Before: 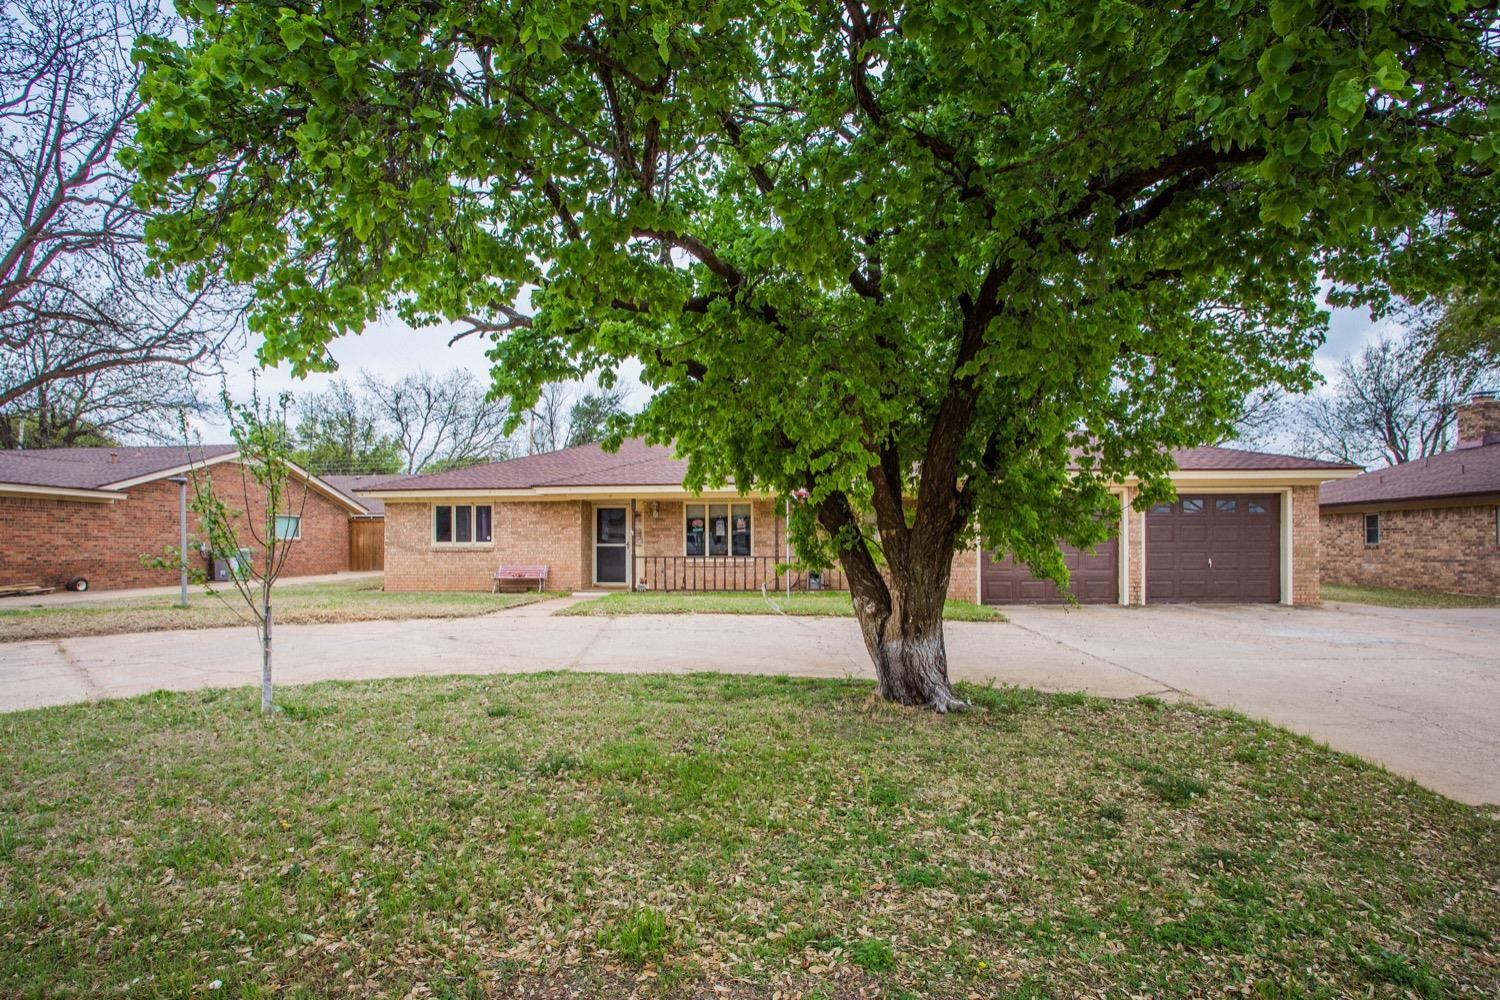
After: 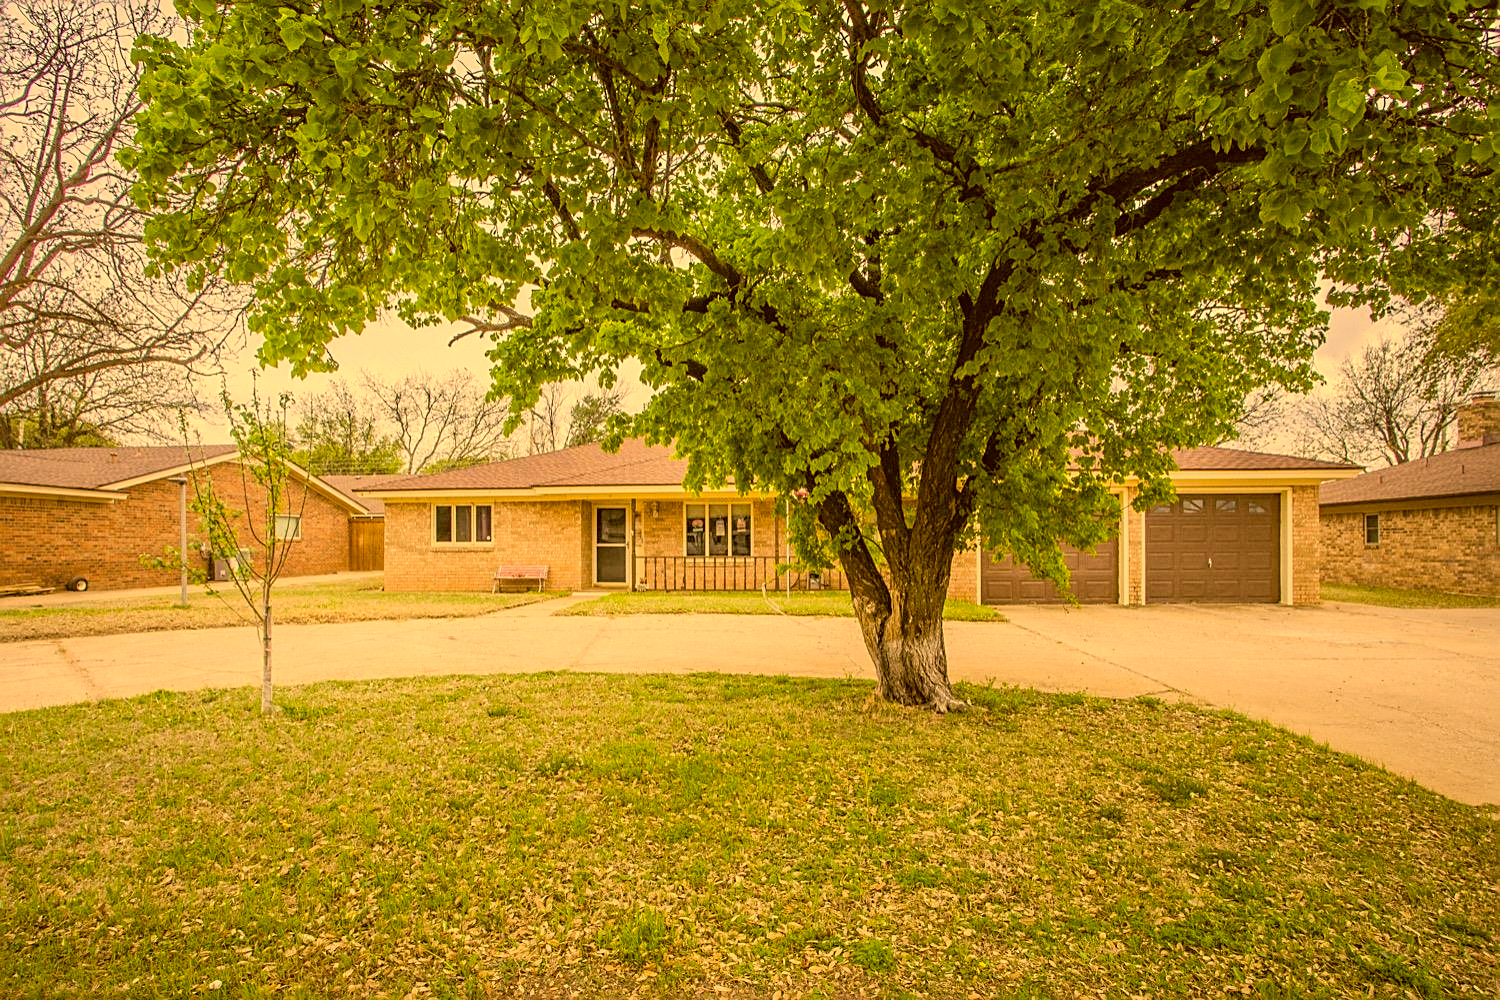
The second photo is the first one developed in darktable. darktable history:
contrast brightness saturation: brightness 0.18, saturation -0.5
sharpen: on, module defaults
color correction: highlights a* 10.44, highlights b* 30.04, shadows a* 2.73, shadows b* 17.51, saturation 1.72
